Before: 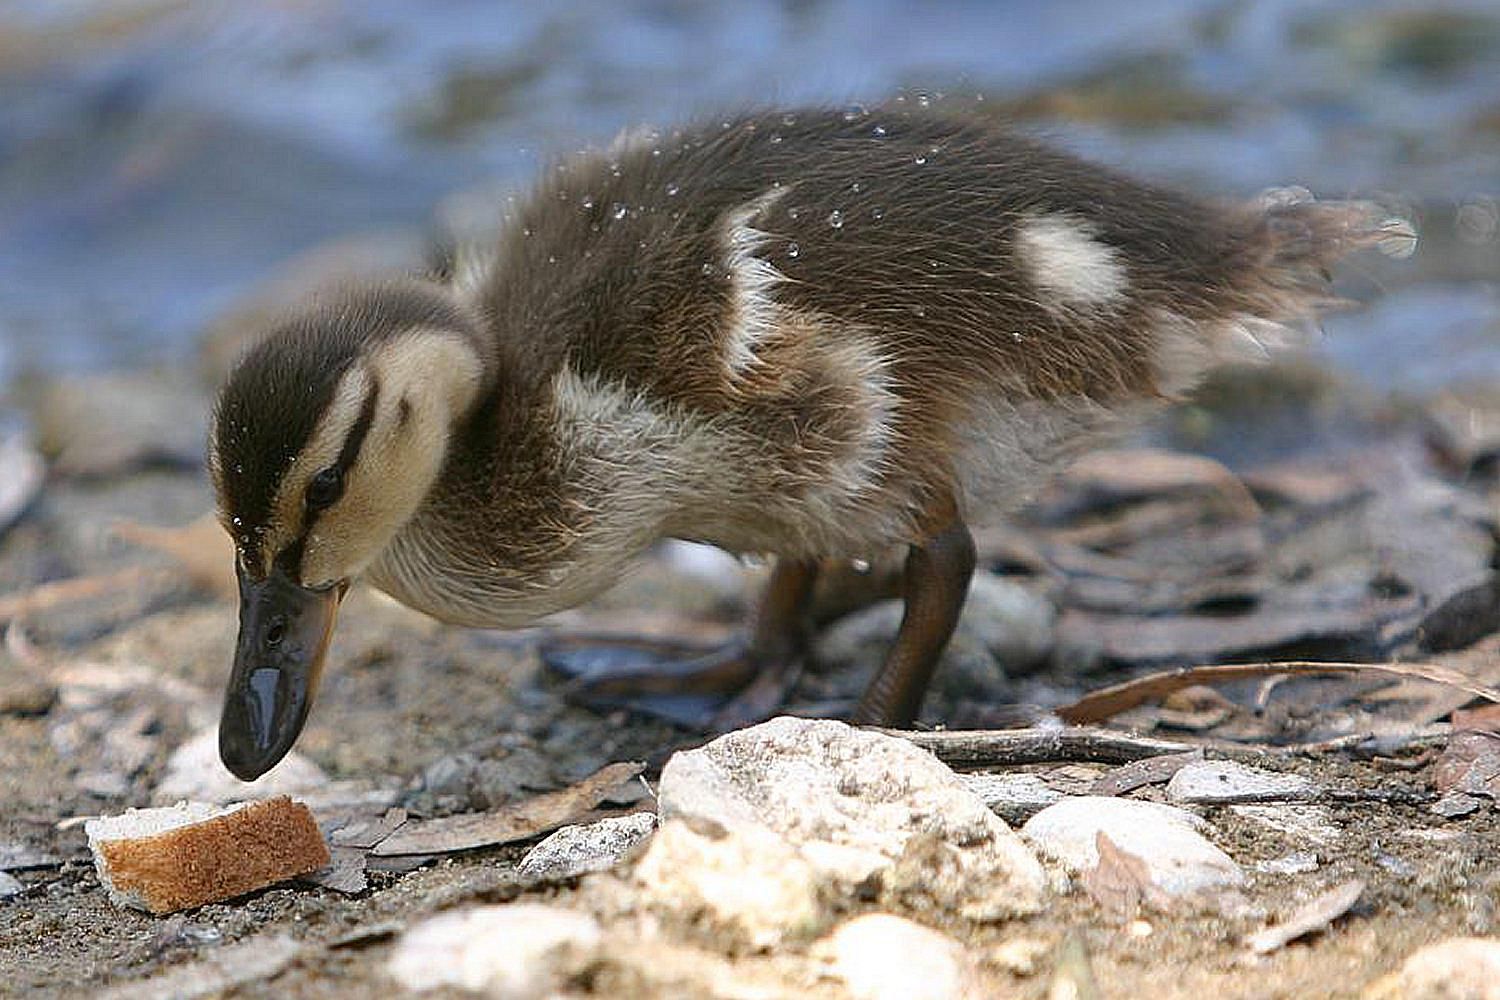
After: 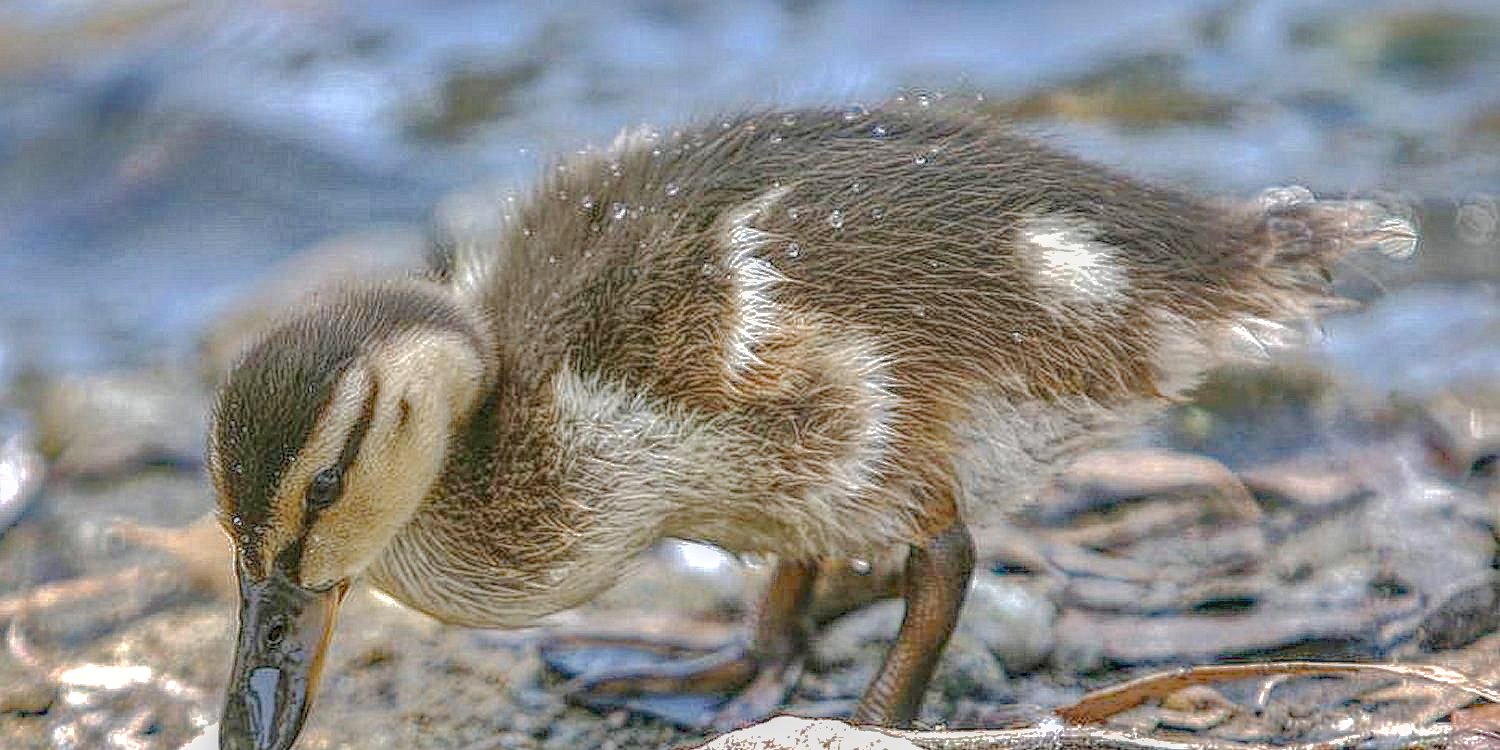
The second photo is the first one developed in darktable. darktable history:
exposure: exposure 0.789 EV, compensate highlight preservation false
haze removal: compatibility mode true, adaptive false
crop: bottom 24.979%
tone equalizer: on, module defaults
shadows and highlights: shadows 25.31, highlights -71.01, highlights color adjustment 45.7%
base curve: curves: ch0 [(0, 0) (0.158, 0.273) (0.879, 0.895) (1, 1)], preserve colors none
local contrast: highlights 20%, shadows 31%, detail 201%, midtone range 0.2
